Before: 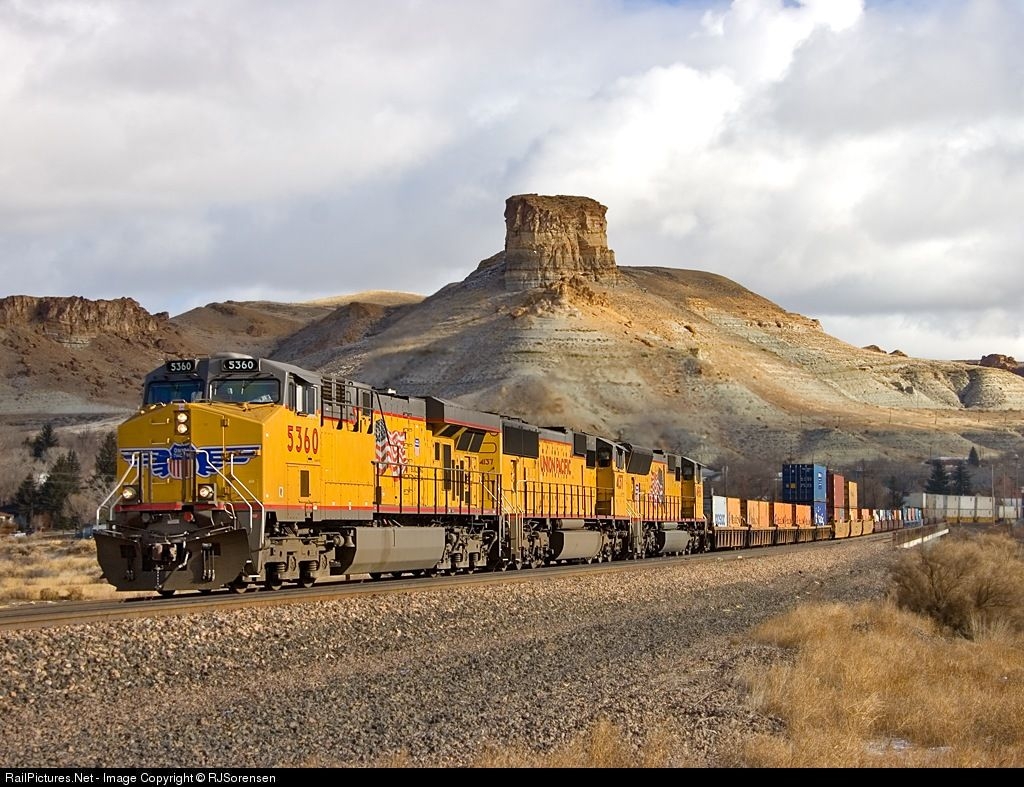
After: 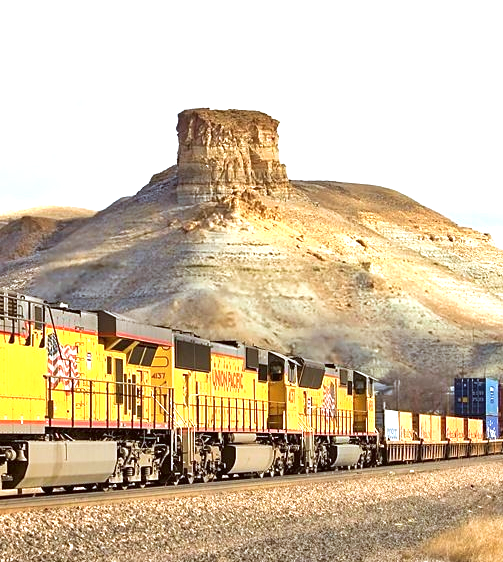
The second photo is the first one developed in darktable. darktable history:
color correction: highlights a* -3.19, highlights b* -6.73, shadows a* 3.05, shadows b* 5.64
crop: left 32.085%, top 10.974%, right 18.756%, bottom 17.561%
velvia: on, module defaults
exposure: black level correction 0, exposure 1.102 EV, compensate highlight preservation false
